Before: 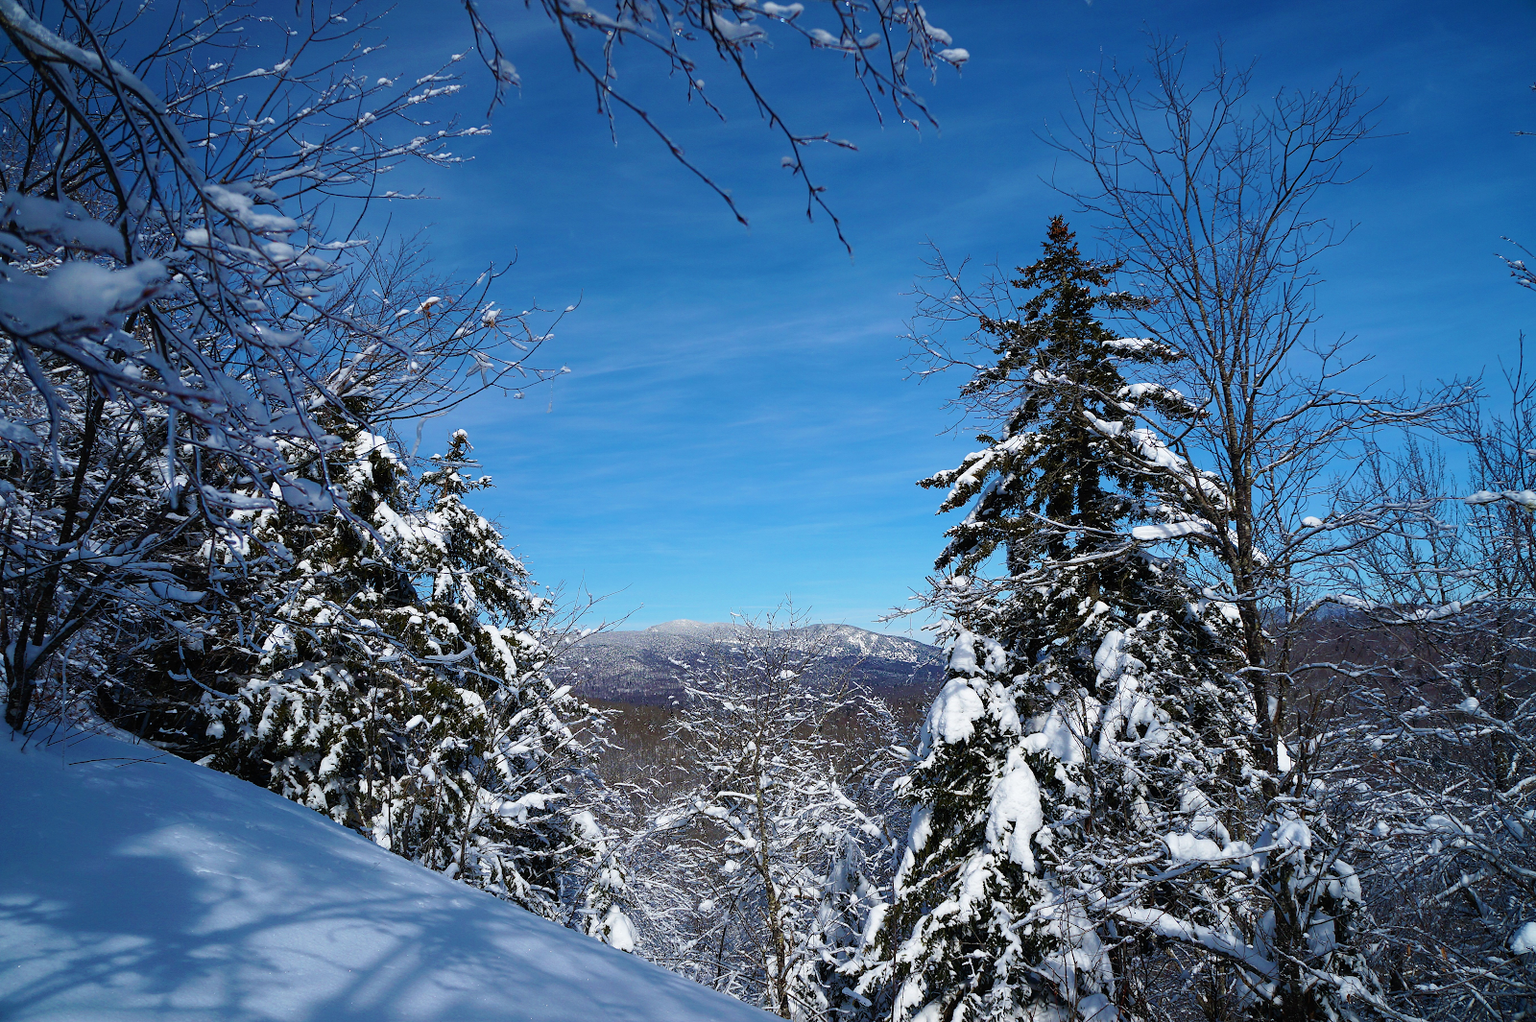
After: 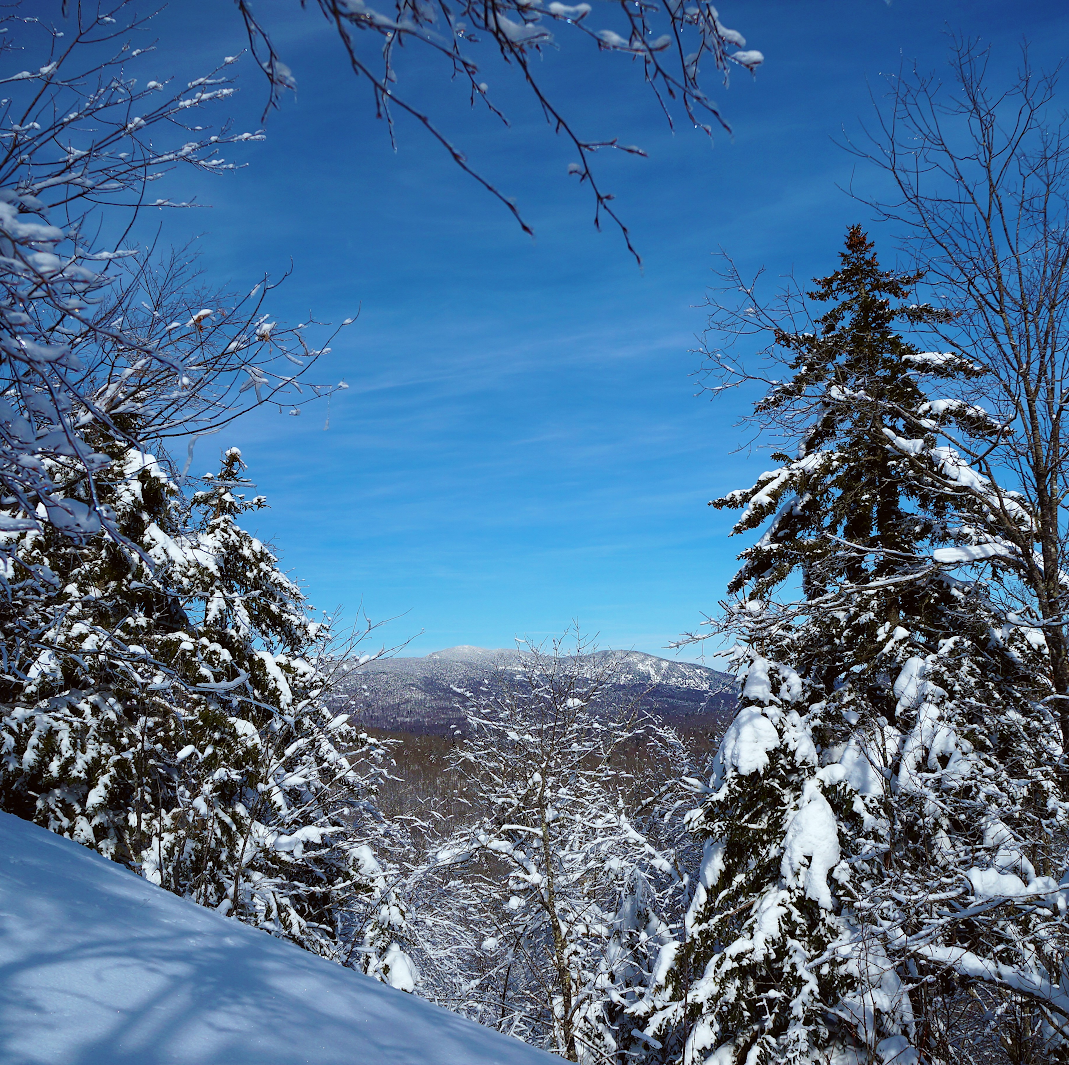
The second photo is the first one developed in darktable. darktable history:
color correction: highlights a* -2.95, highlights b* -2.37, shadows a* 2.41, shadows b* 2.99
crop: left 15.42%, right 17.739%
